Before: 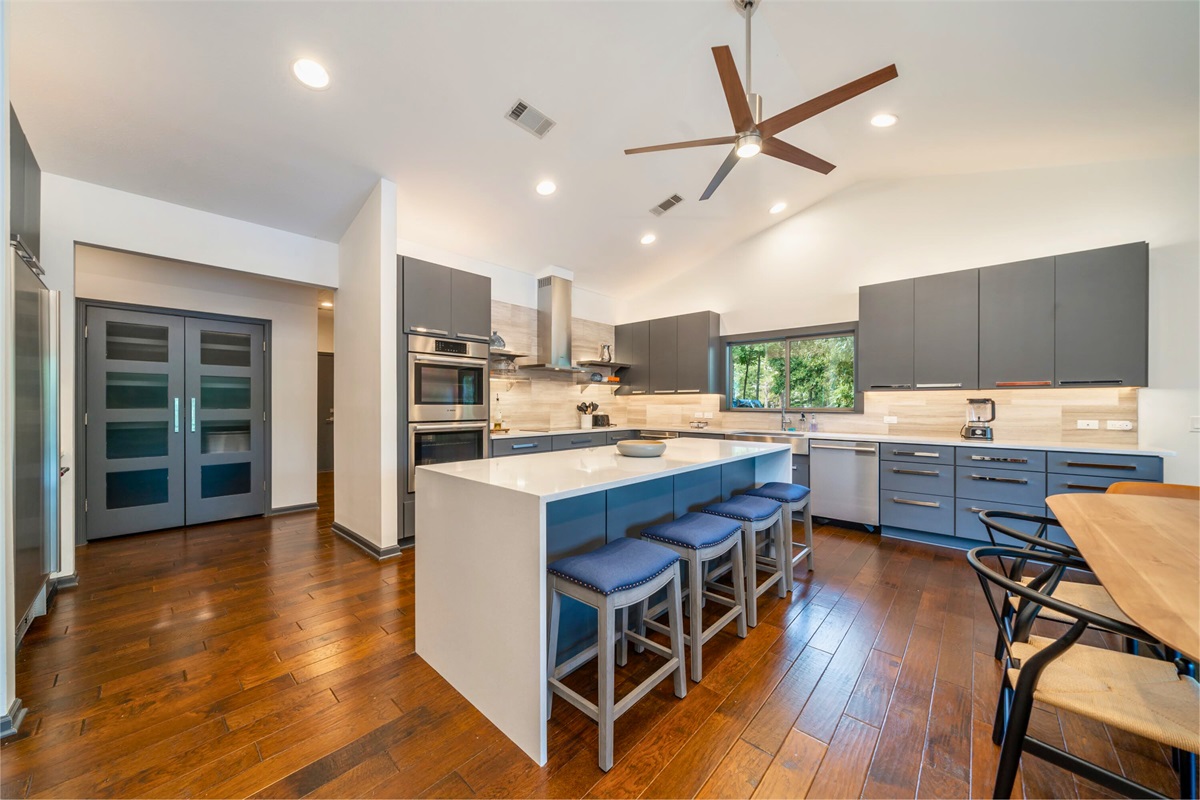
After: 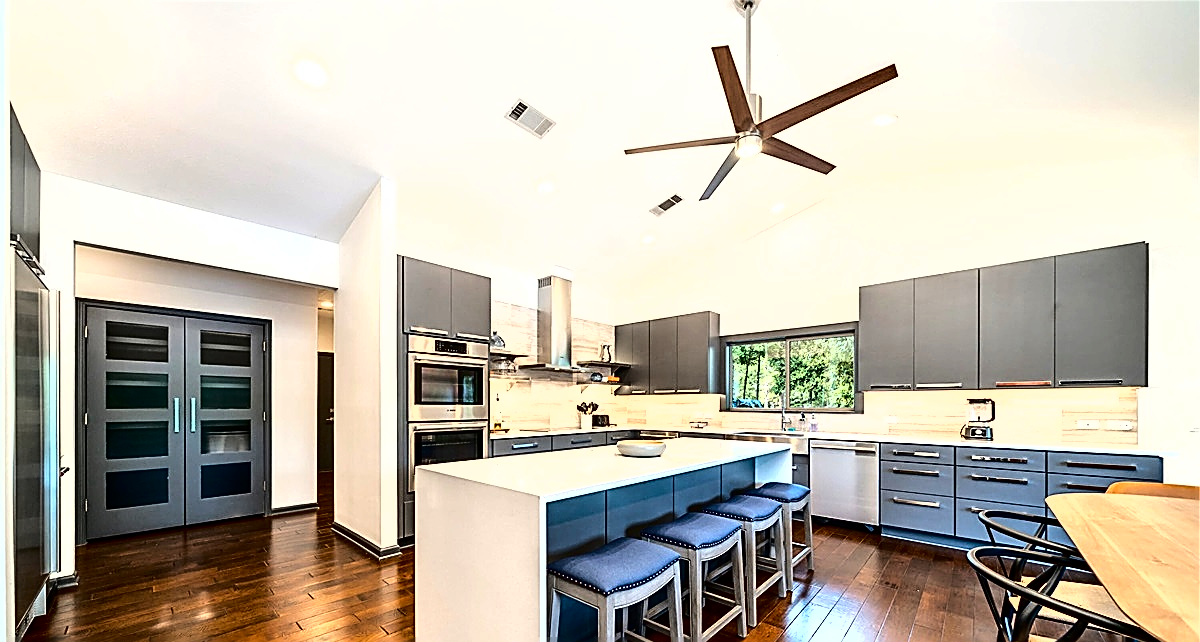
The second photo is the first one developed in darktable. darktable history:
fill light: exposure -2 EV, width 8.6
sharpen: radius 1.685, amount 1.294
tone equalizer: -8 EV -1.08 EV, -7 EV -1.01 EV, -6 EV -0.867 EV, -5 EV -0.578 EV, -3 EV 0.578 EV, -2 EV 0.867 EV, -1 EV 1.01 EV, +0 EV 1.08 EV, edges refinement/feathering 500, mask exposure compensation -1.57 EV, preserve details no
crop: bottom 19.644%
